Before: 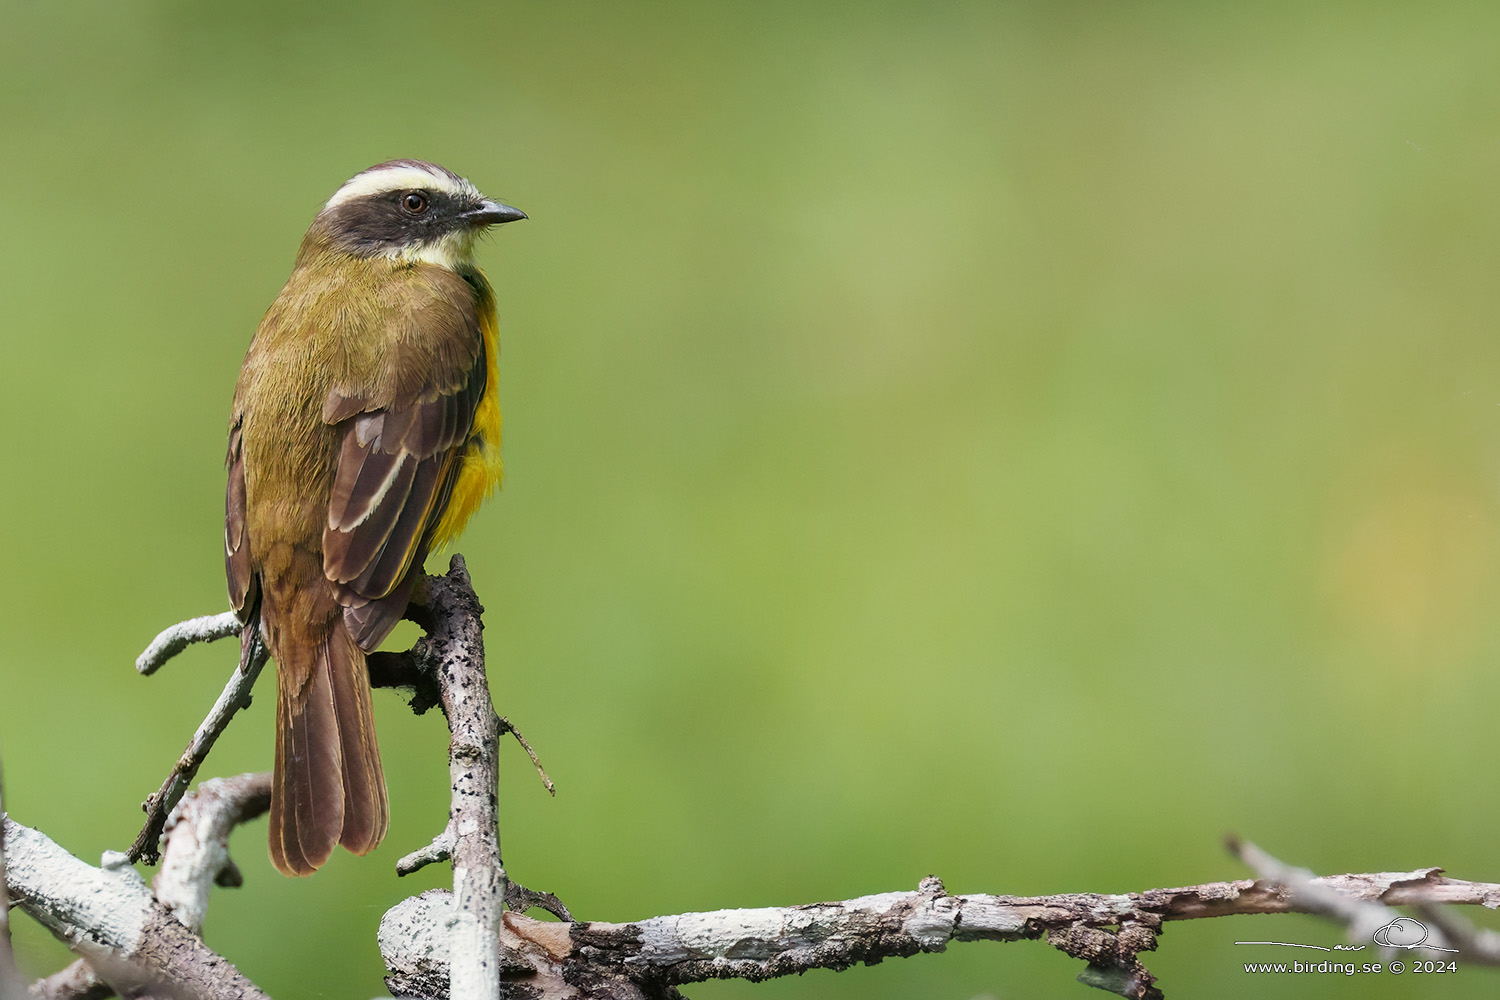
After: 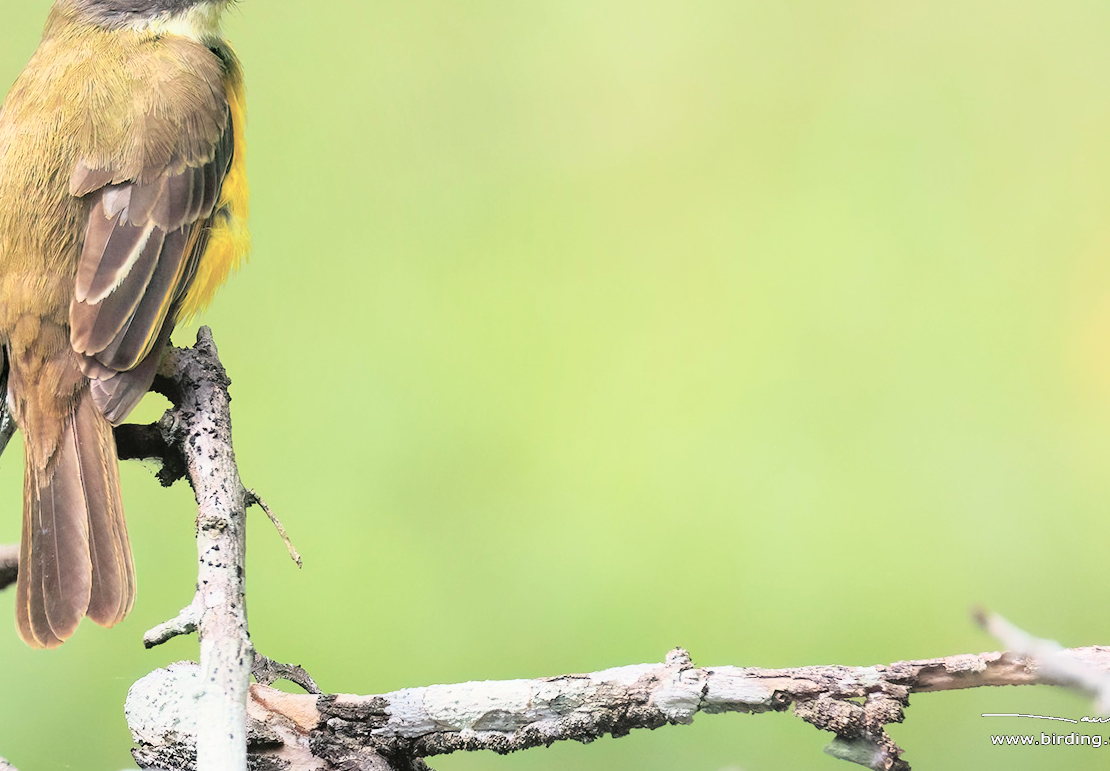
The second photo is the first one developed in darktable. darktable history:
tone curve: curves: ch0 [(0, 0) (0.169, 0.367) (0.635, 0.859) (1, 1)], color space Lab, independent channels, preserve colors none
crop: left 16.871%, top 22.857%, right 9.116%
